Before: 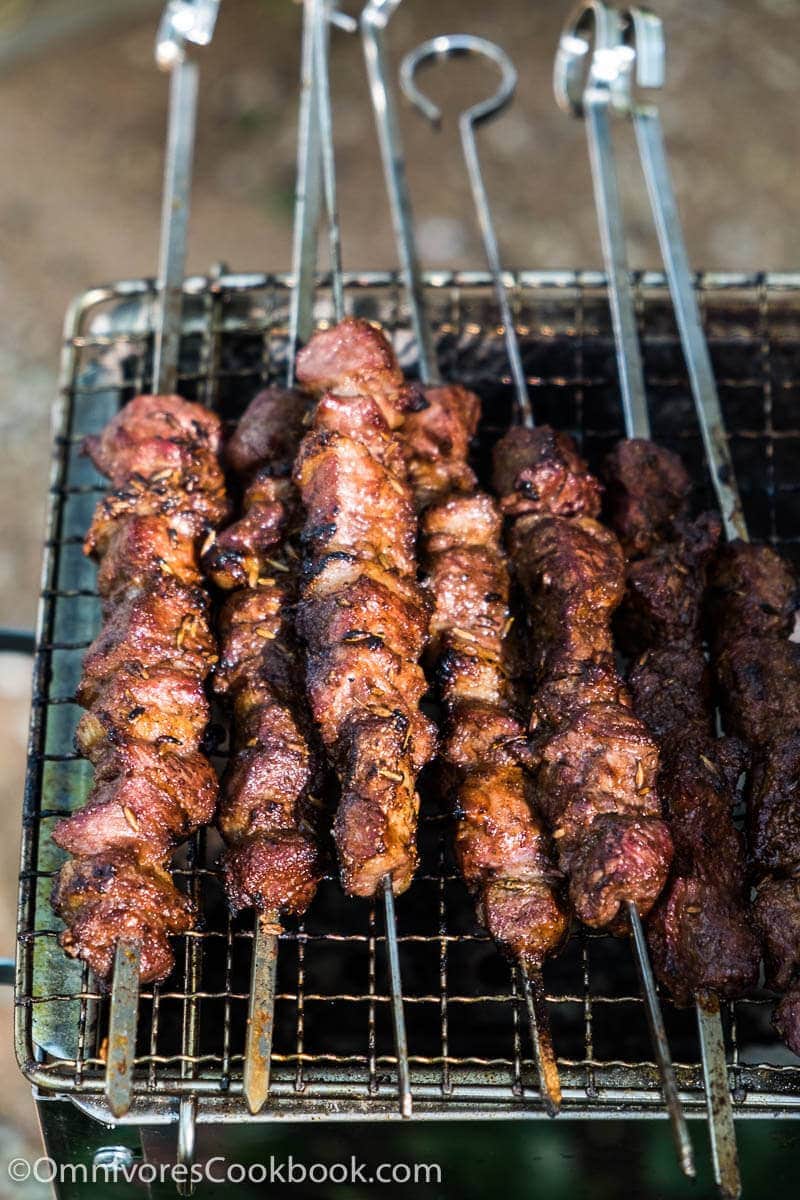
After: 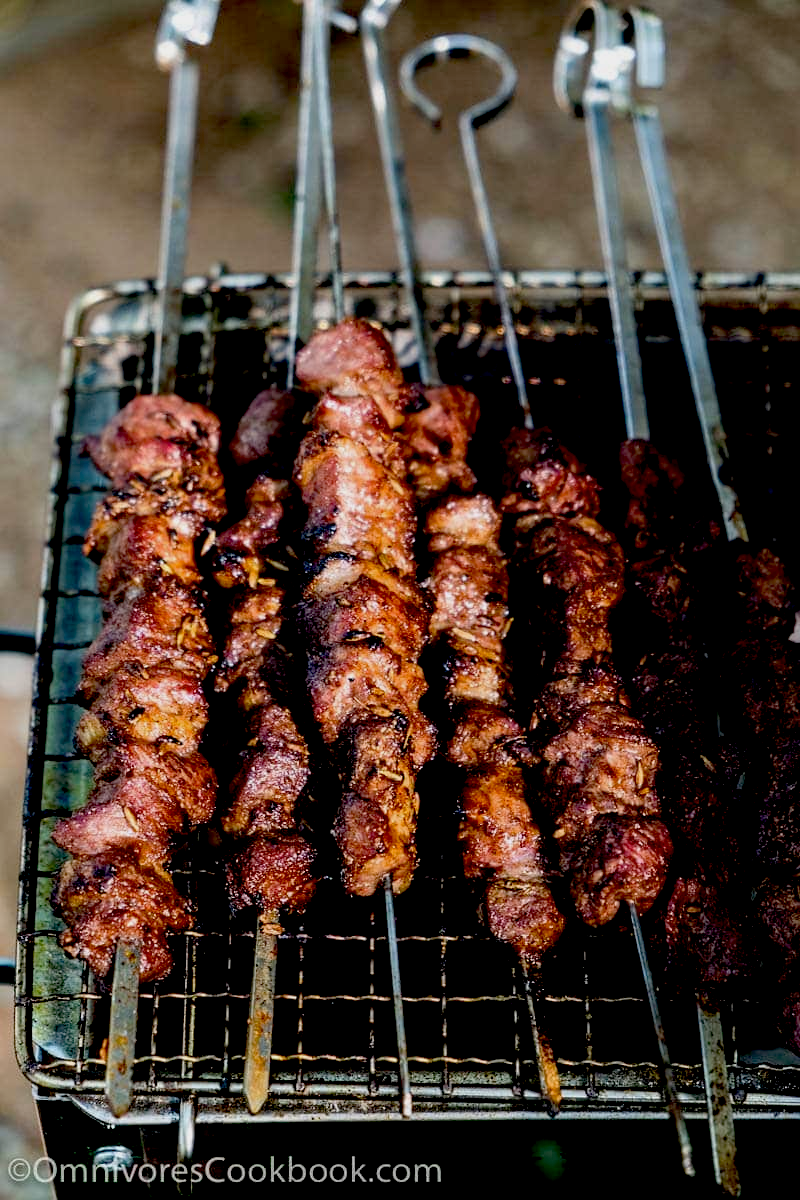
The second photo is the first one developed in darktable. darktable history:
exposure: black level correction 0.046, exposure -0.233 EV, compensate highlight preservation false
